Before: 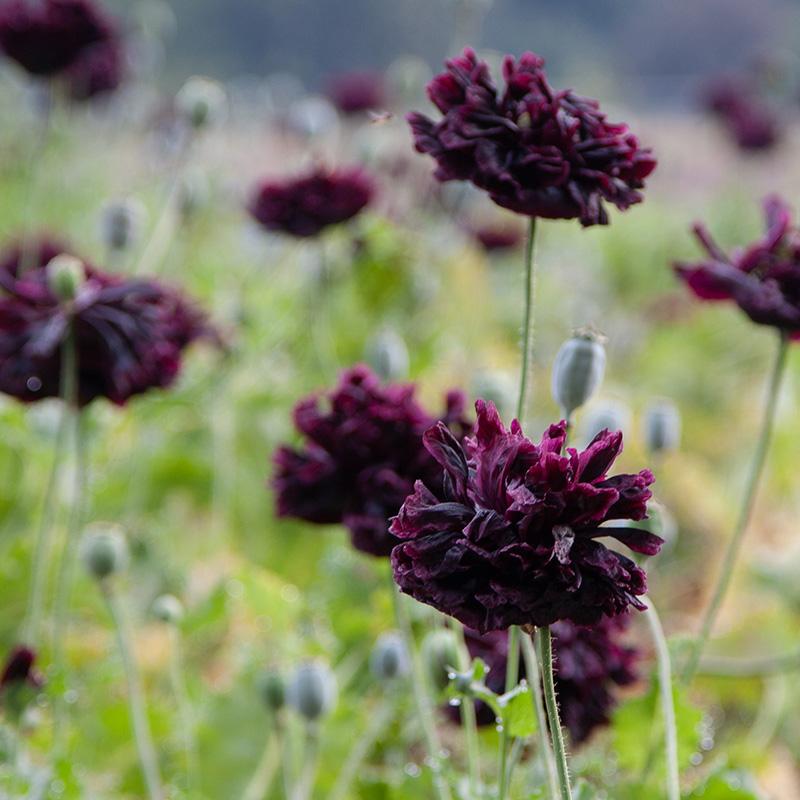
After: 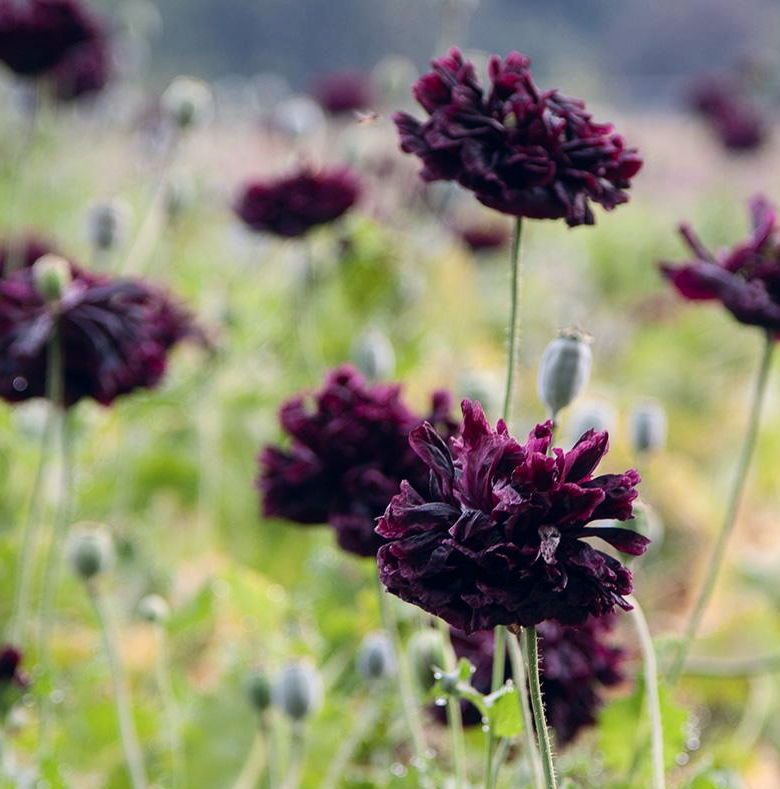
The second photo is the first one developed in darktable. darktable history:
contrast brightness saturation: contrast 0.15, brightness 0.05
crop and rotate: left 1.774%, right 0.633%, bottom 1.28%
color balance rgb: shadows lift › hue 87.51°, highlights gain › chroma 1.62%, highlights gain › hue 55.1°, global offset › chroma 0.06%, global offset › hue 253.66°, linear chroma grading › global chroma 0.5%
exposure: compensate exposure bias true, compensate highlight preservation false
